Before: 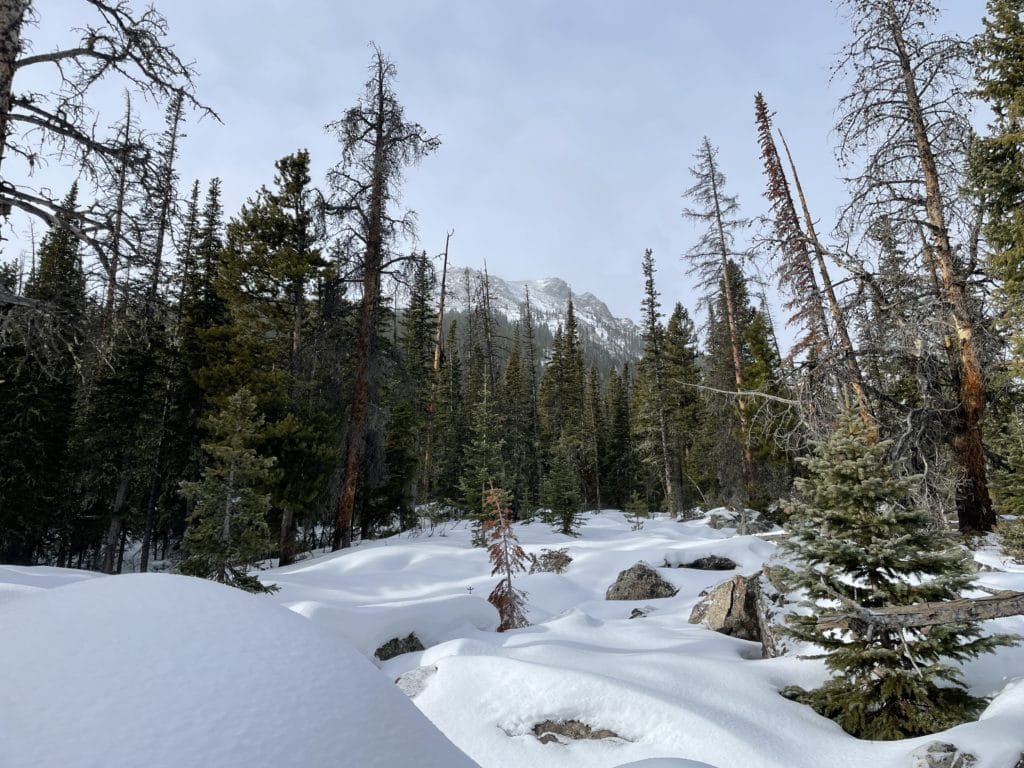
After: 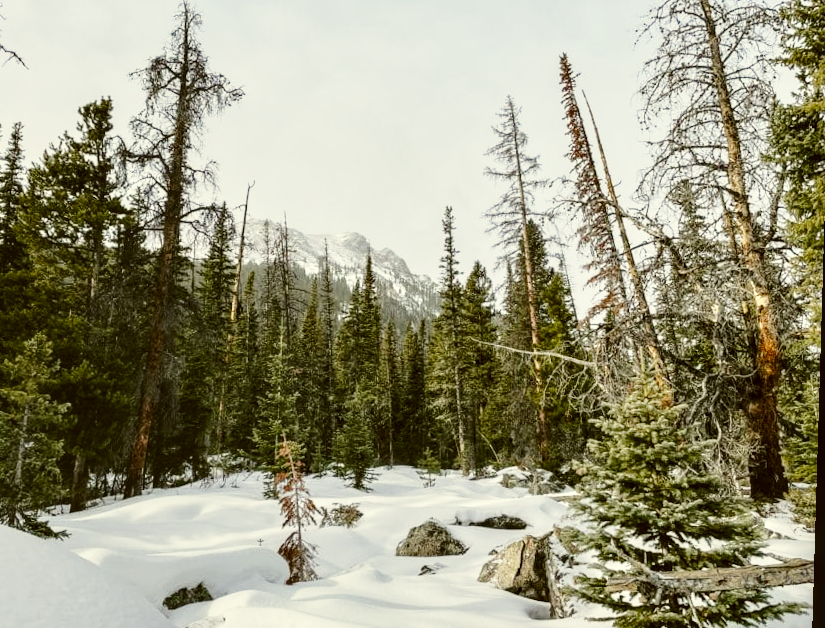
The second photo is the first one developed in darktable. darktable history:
color correction: highlights a* -1.43, highlights b* 10.12, shadows a* 0.395, shadows b* 19.35
rotate and perspective: rotation 1.72°, automatic cropping off
crop and rotate: left 20.74%, top 7.912%, right 0.375%, bottom 13.378%
local contrast: on, module defaults
base curve: curves: ch0 [(0, 0) (0.028, 0.03) (0.121, 0.232) (0.46, 0.748) (0.859, 0.968) (1, 1)], preserve colors none
